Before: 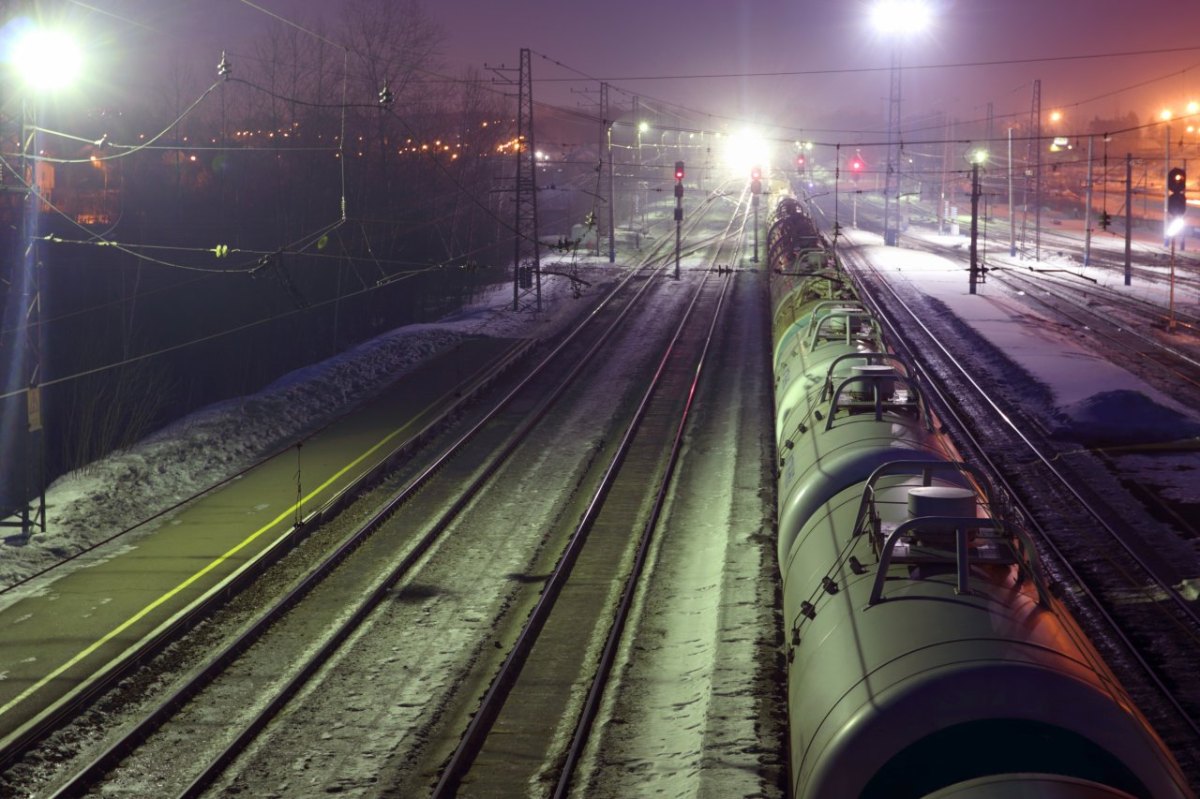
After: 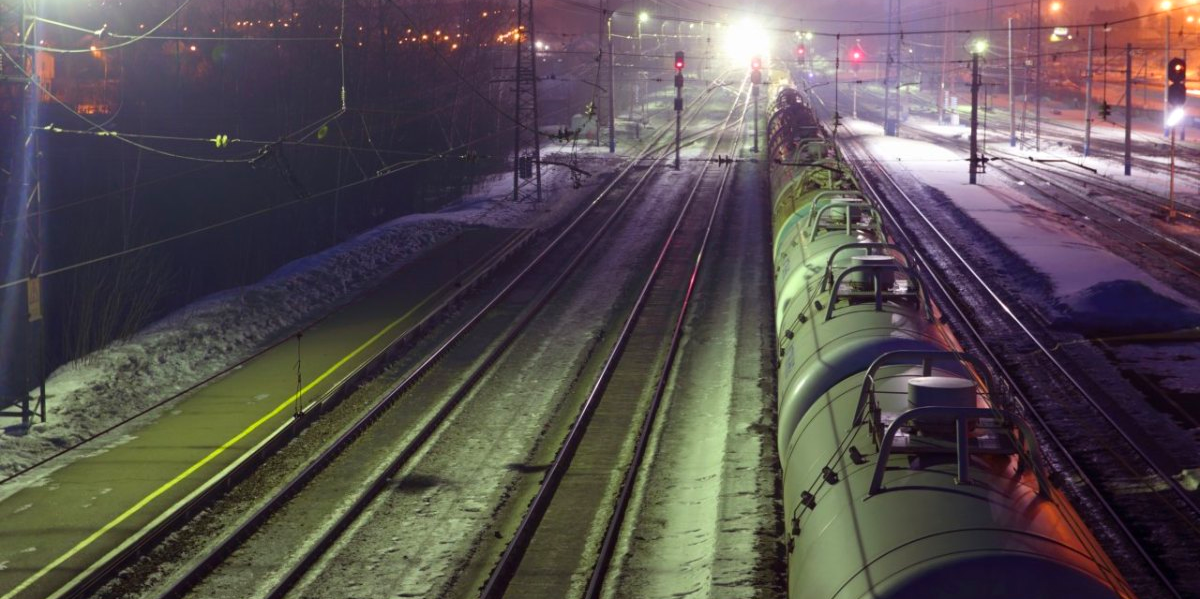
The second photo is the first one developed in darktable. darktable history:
crop: top 13.819%, bottom 11.169%
color contrast: green-magenta contrast 1.2, blue-yellow contrast 1.2
tone equalizer: on, module defaults
exposure: compensate highlight preservation false
